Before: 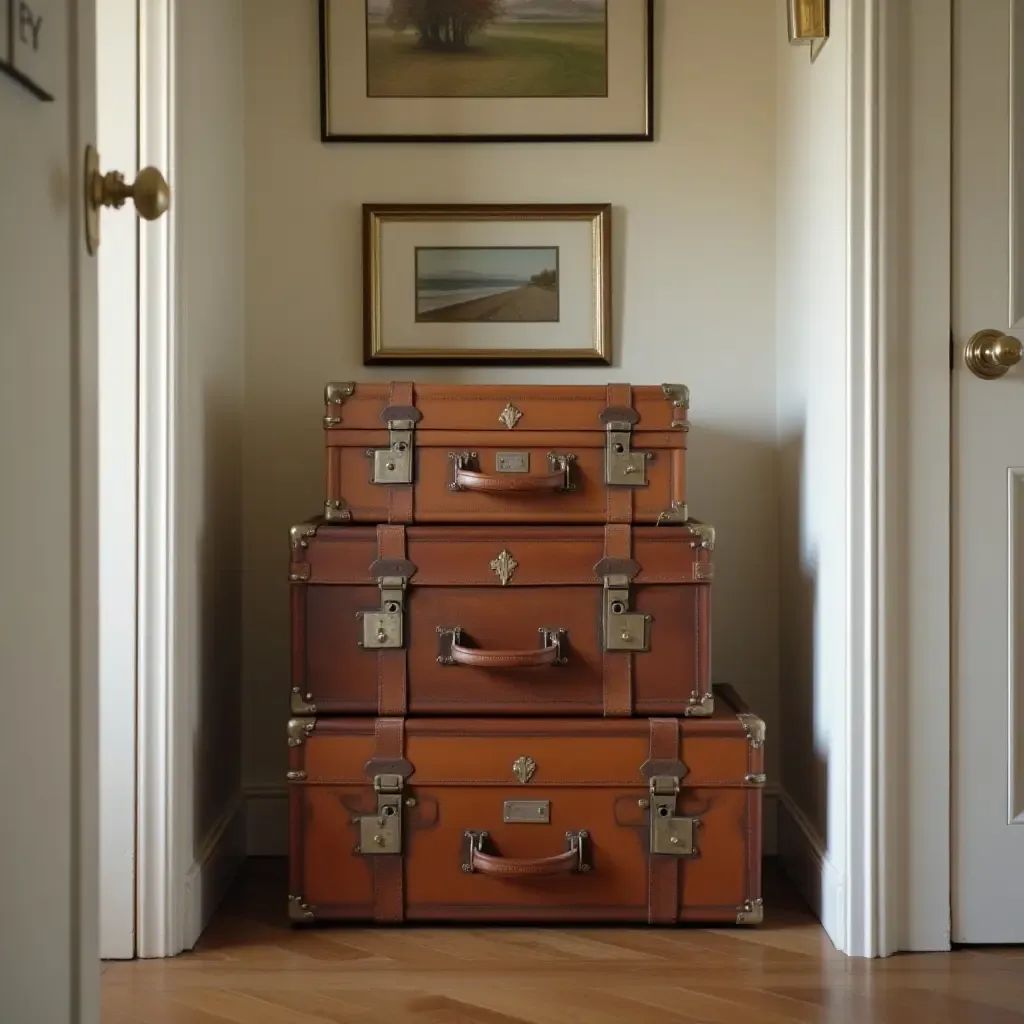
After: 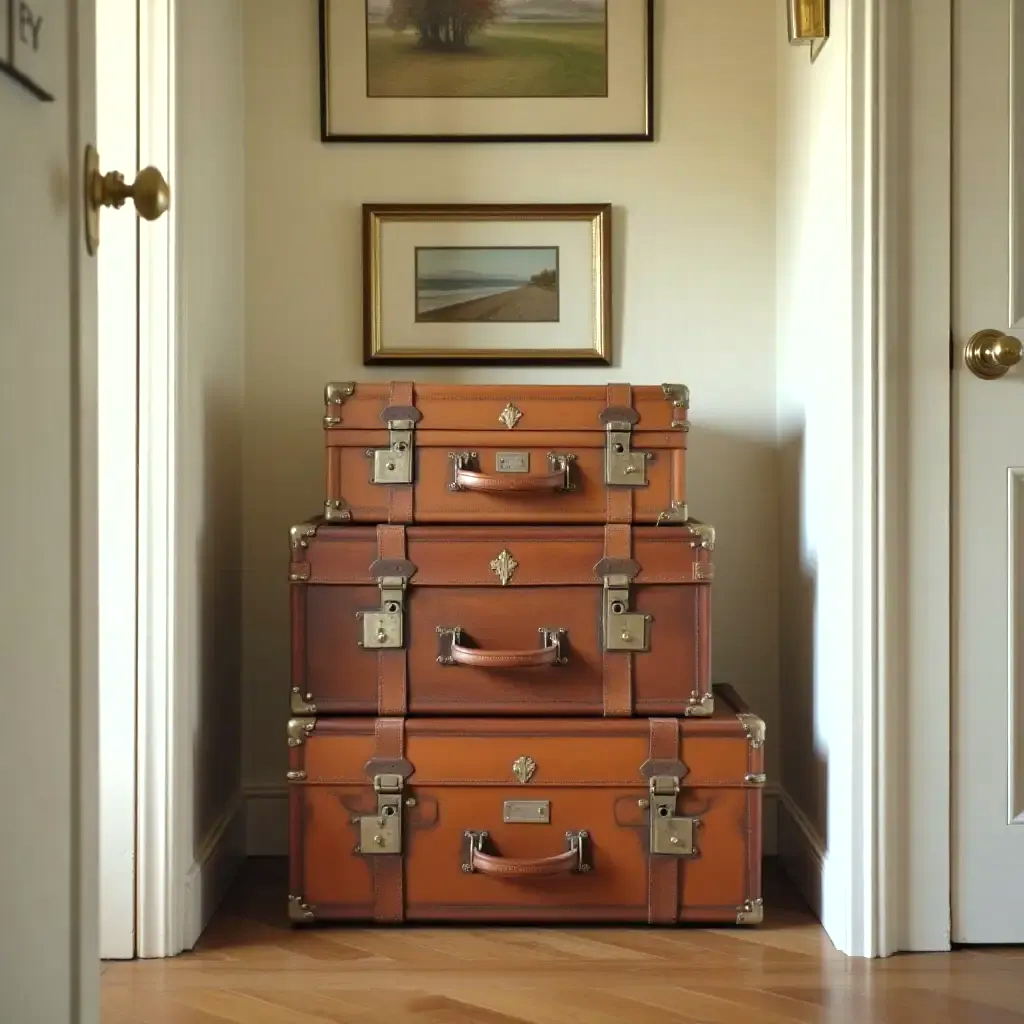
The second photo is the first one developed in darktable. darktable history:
shadows and highlights: soften with gaussian
color calibration: illuminant same as pipeline (D50), adaptation none (bypass), x 0.332, y 0.333, temperature 5023.83 K
color correction: highlights a* -2.58, highlights b* 2.53
exposure: black level correction 0, exposure 0.702 EV, compensate exposure bias true, compensate highlight preservation false
